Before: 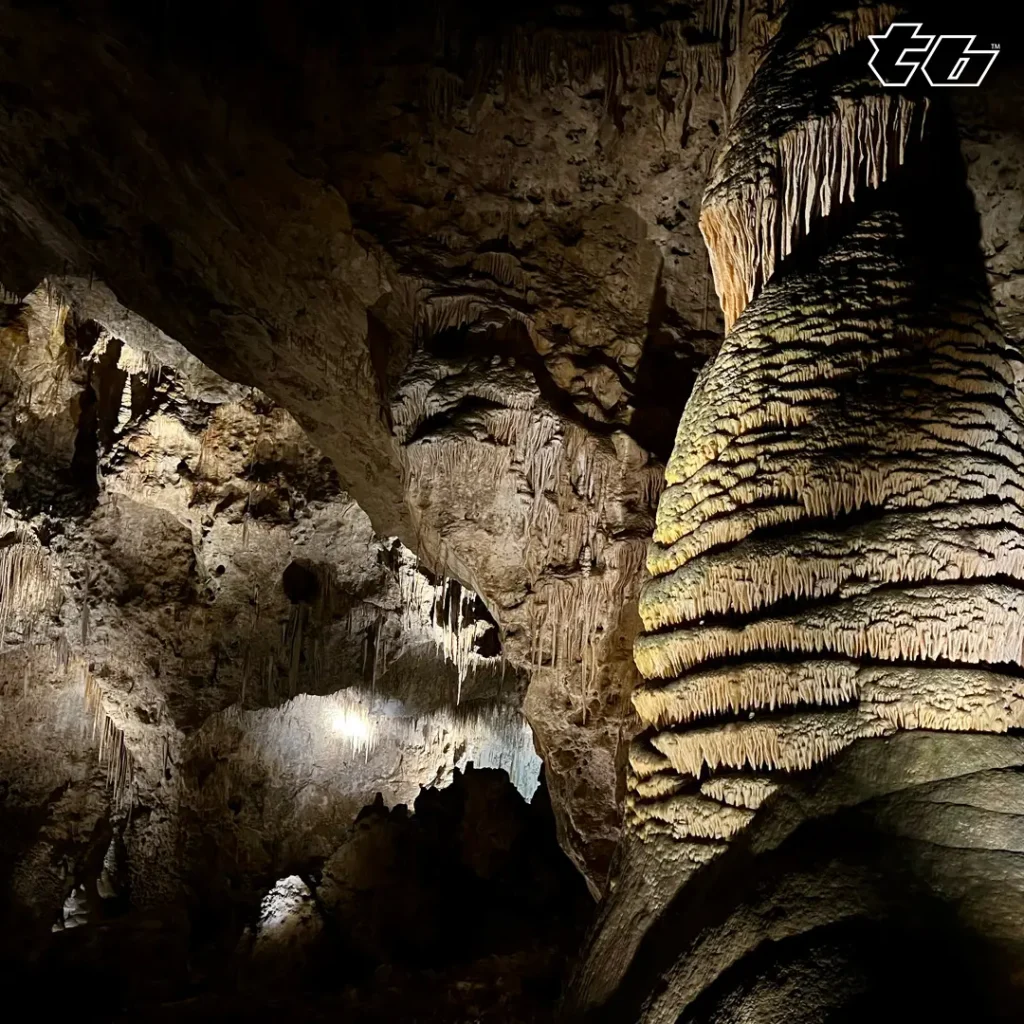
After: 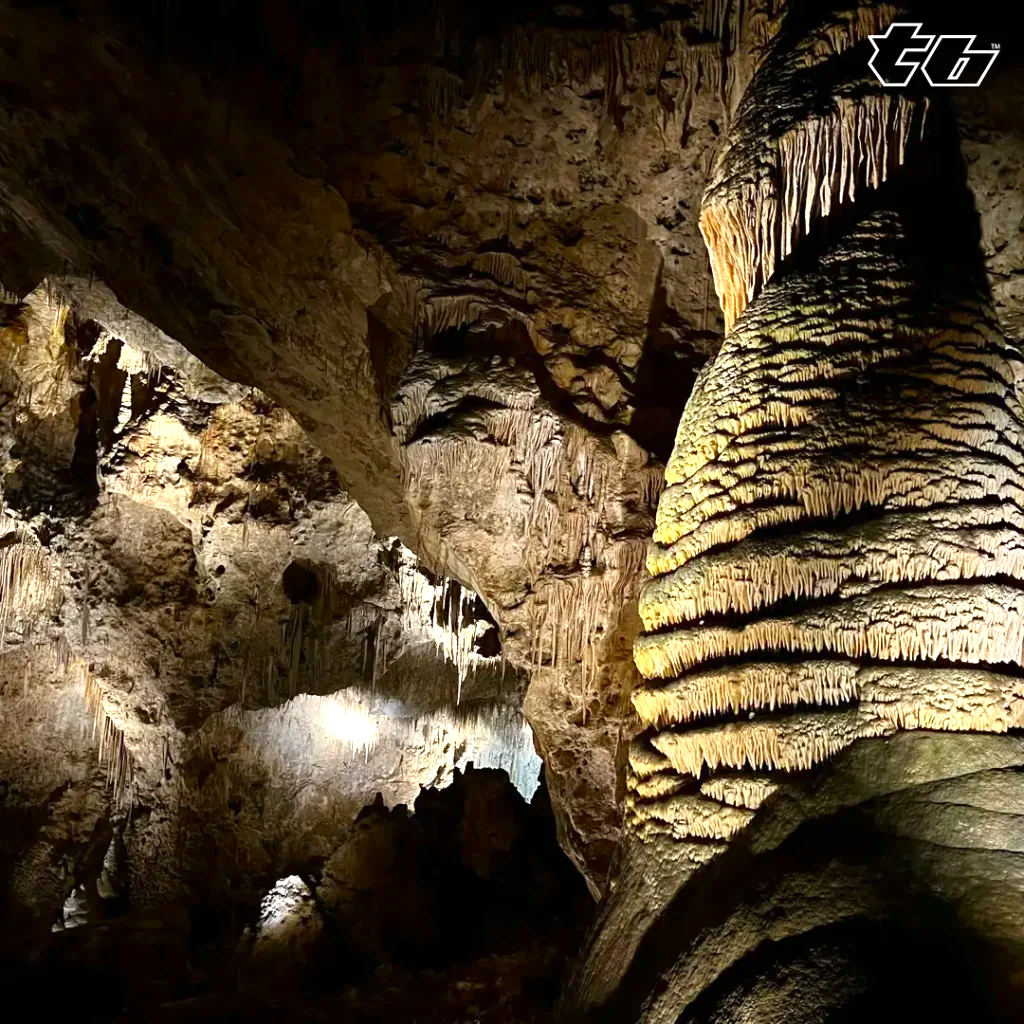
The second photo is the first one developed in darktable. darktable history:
contrast brightness saturation: saturation -0.05
exposure: exposure 0.6 EV, compensate highlight preservation false
color zones: curves: ch0 [(0, 0.613) (0.01, 0.613) (0.245, 0.448) (0.498, 0.529) (0.642, 0.665) (0.879, 0.777) (0.99, 0.613)]; ch1 [(0, 0) (0.143, 0) (0.286, 0) (0.429, 0) (0.571, 0) (0.714, 0) (0.857, 0)], mix -131.09%
